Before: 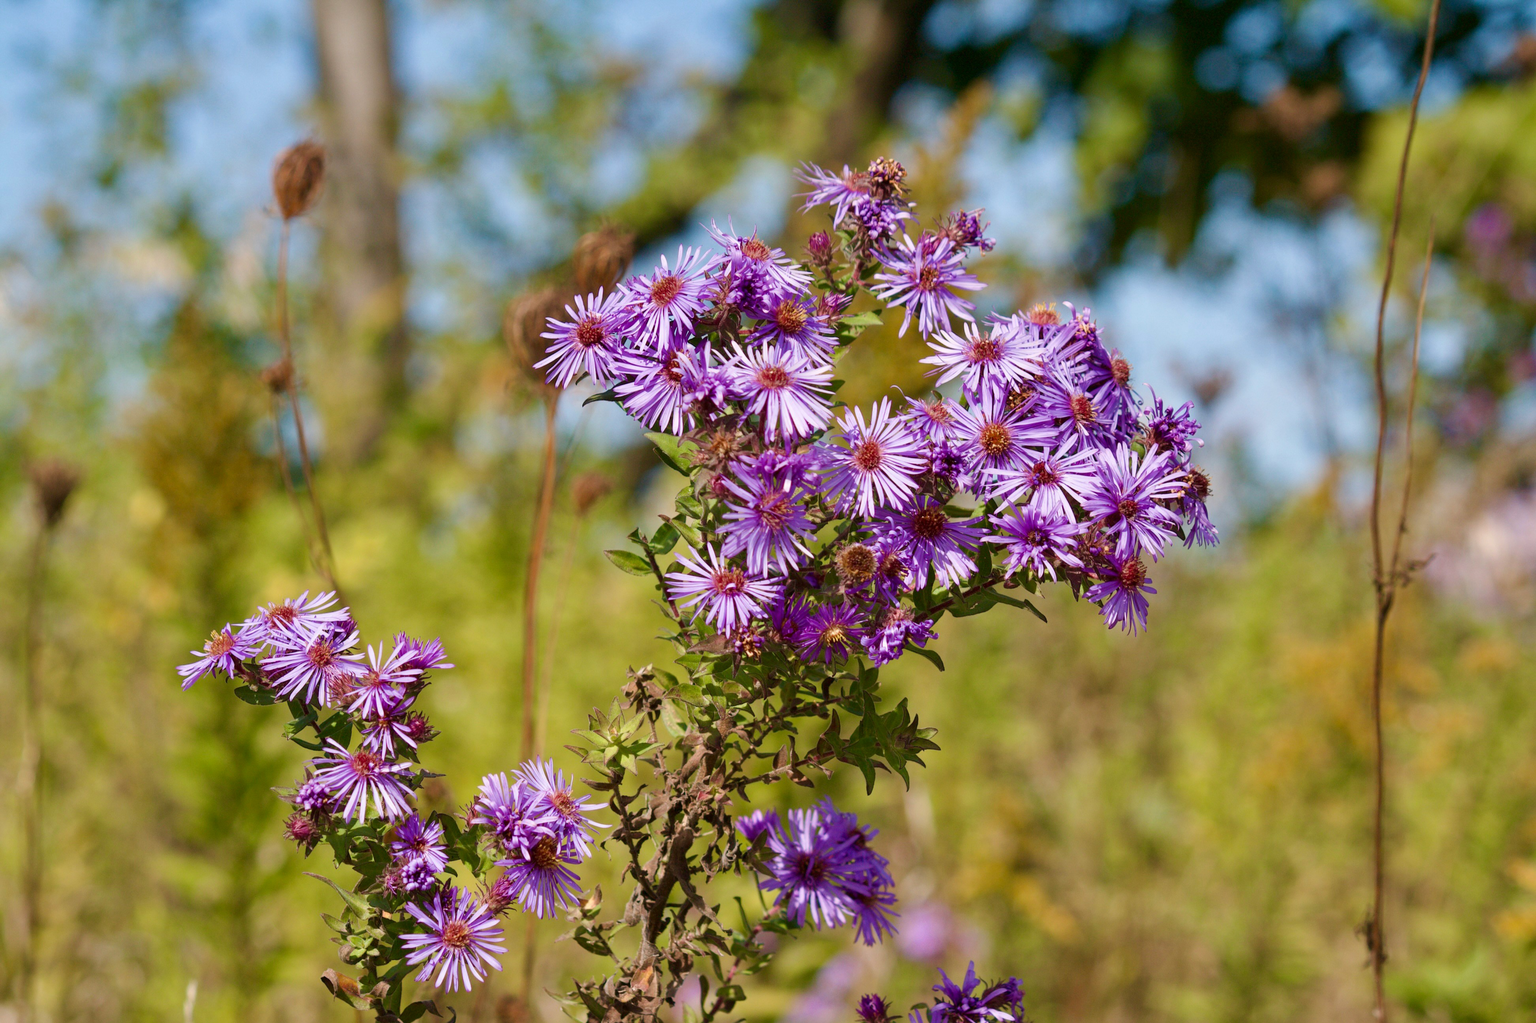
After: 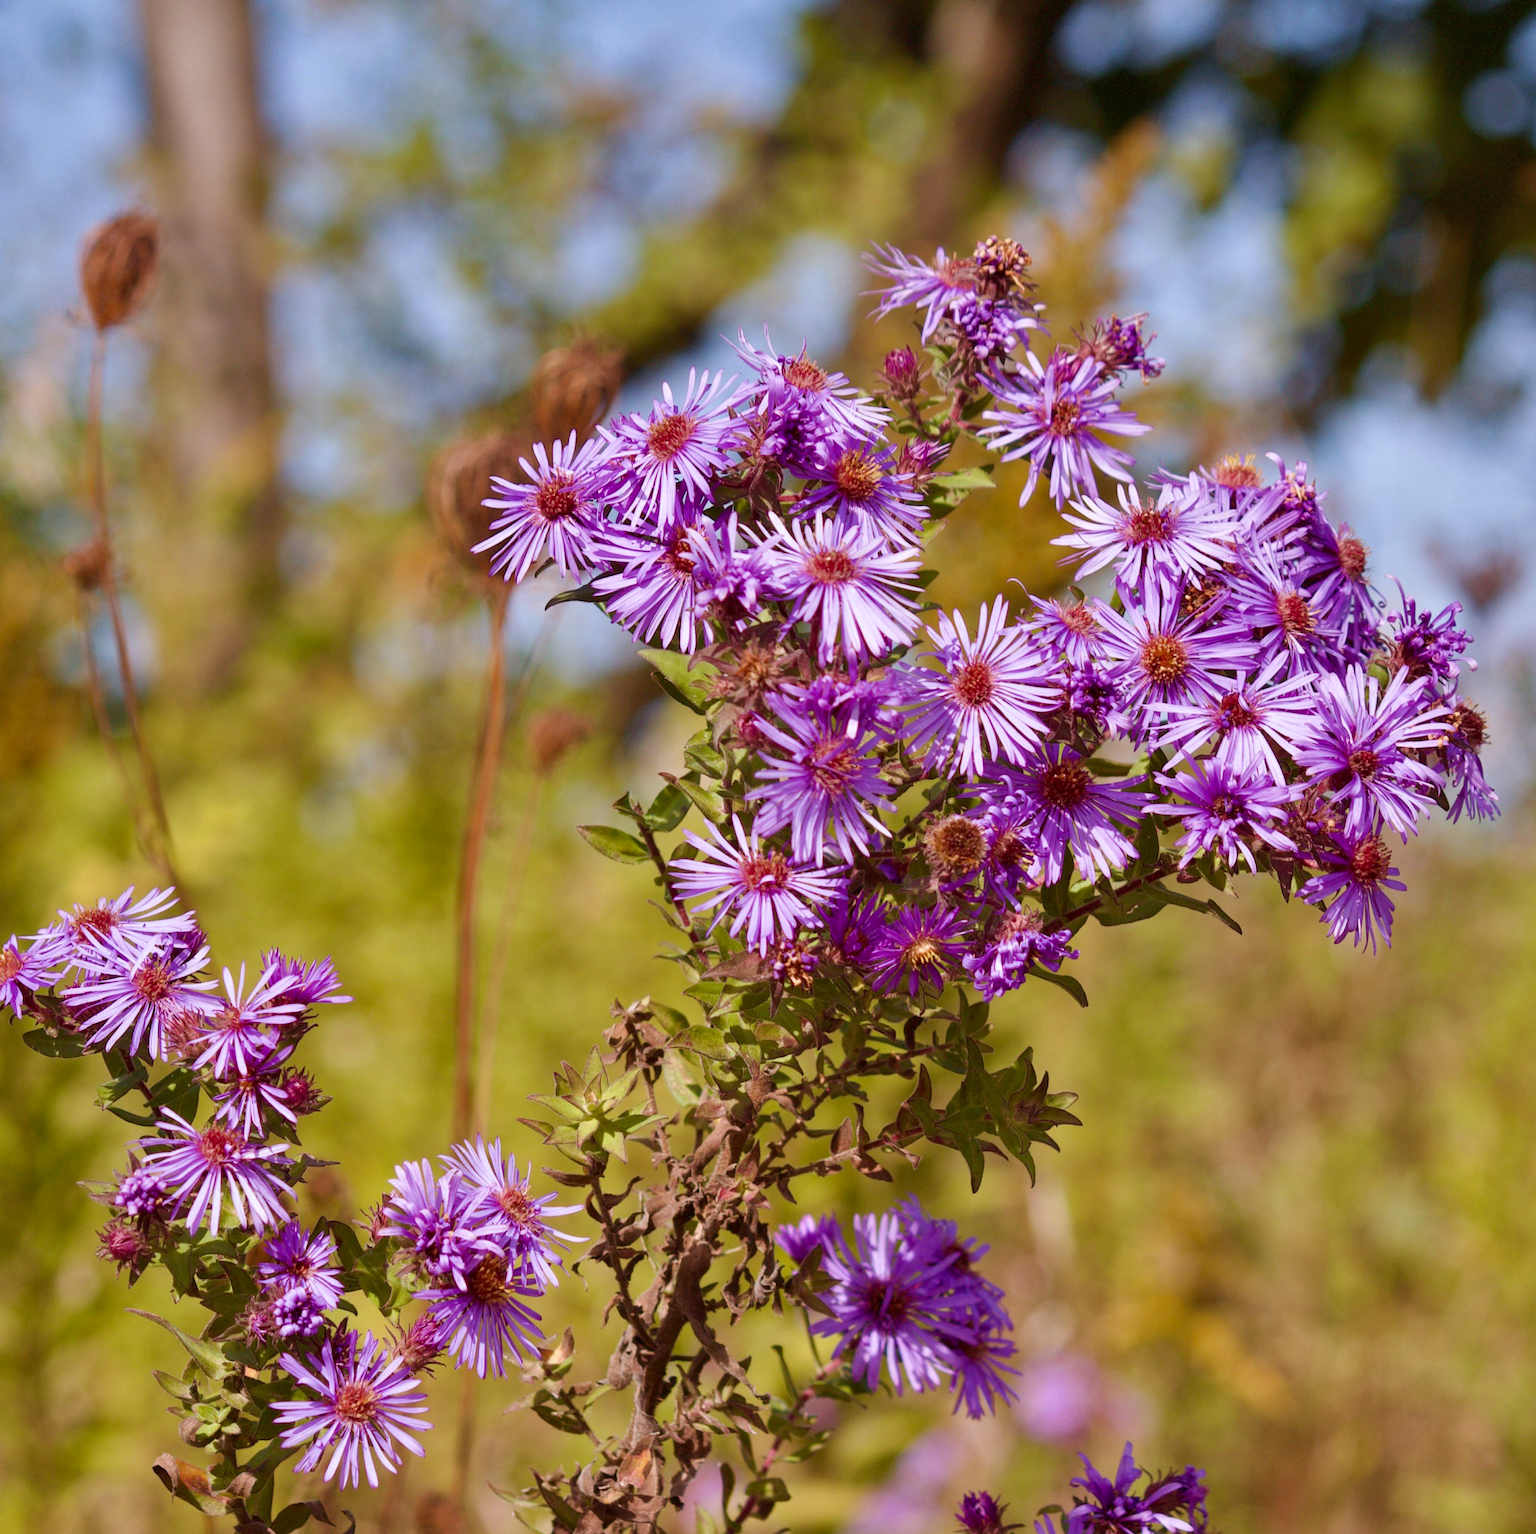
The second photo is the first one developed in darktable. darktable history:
rgb levels: mode RGB, independent channels, levels [[0, 0.474, 1], [0, 0.5, 1], [0, 0.5, 1]]
crop and rotate: left 14.292%, right 19.041%
shadows and highlights: radius 108.52, shadows 23.73, highlights -59.32, low approximation 0.01, soften with gaussian
white balance: red 0.98, blue 1.034
